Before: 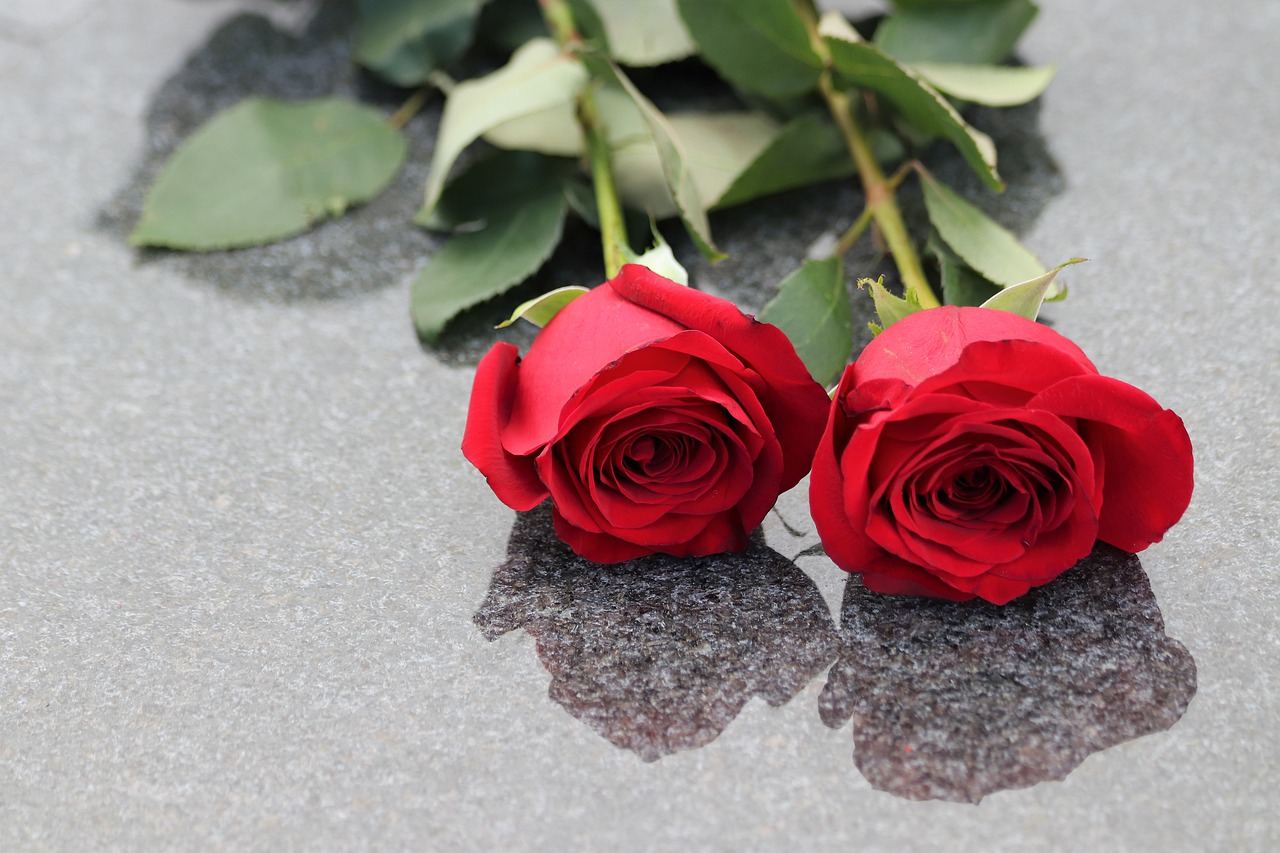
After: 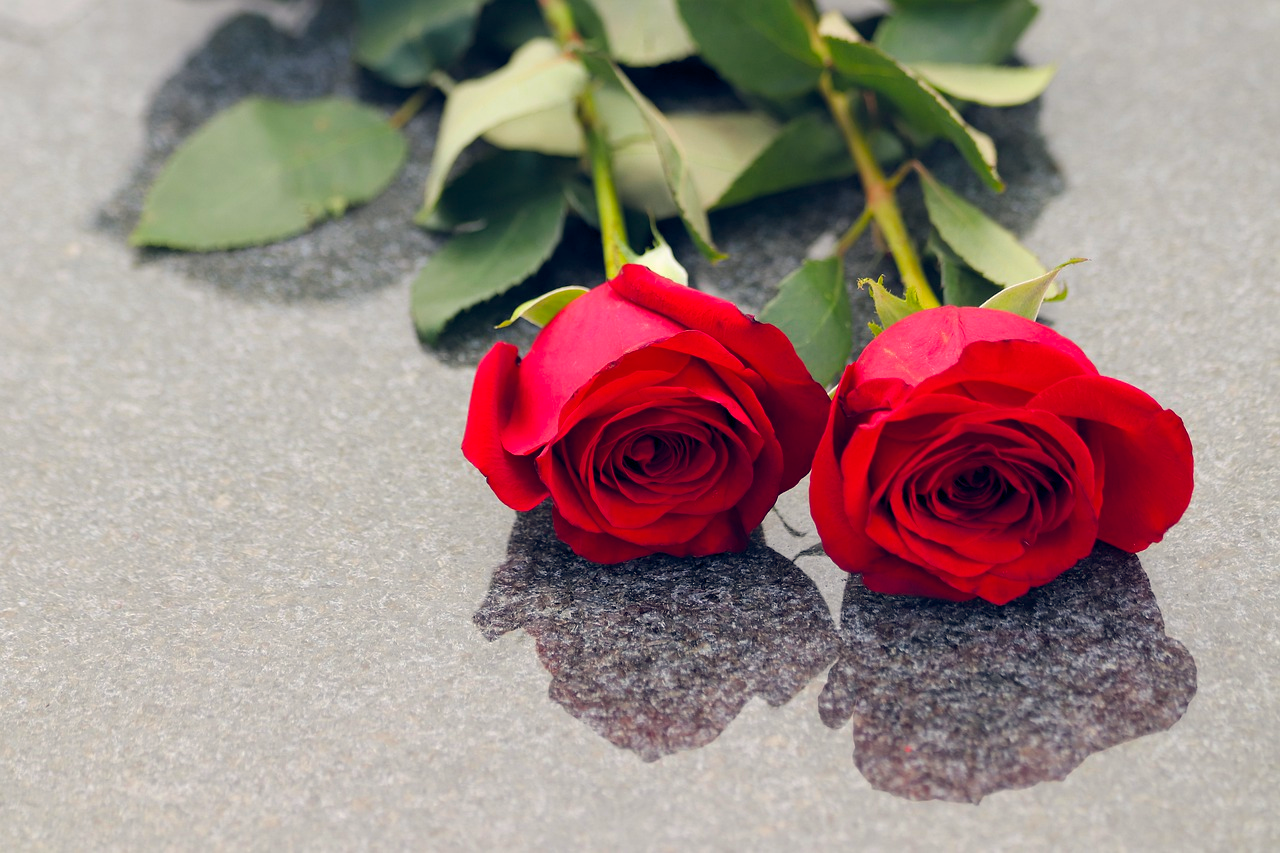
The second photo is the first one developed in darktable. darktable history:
color balance rgb: highlights gain › chroma 2.066%, highlights gain › hue 74°, global offset › chroma 0.129%, global offset › hue 254.21°, perceptual saturation grading › global saturation 29.46%
